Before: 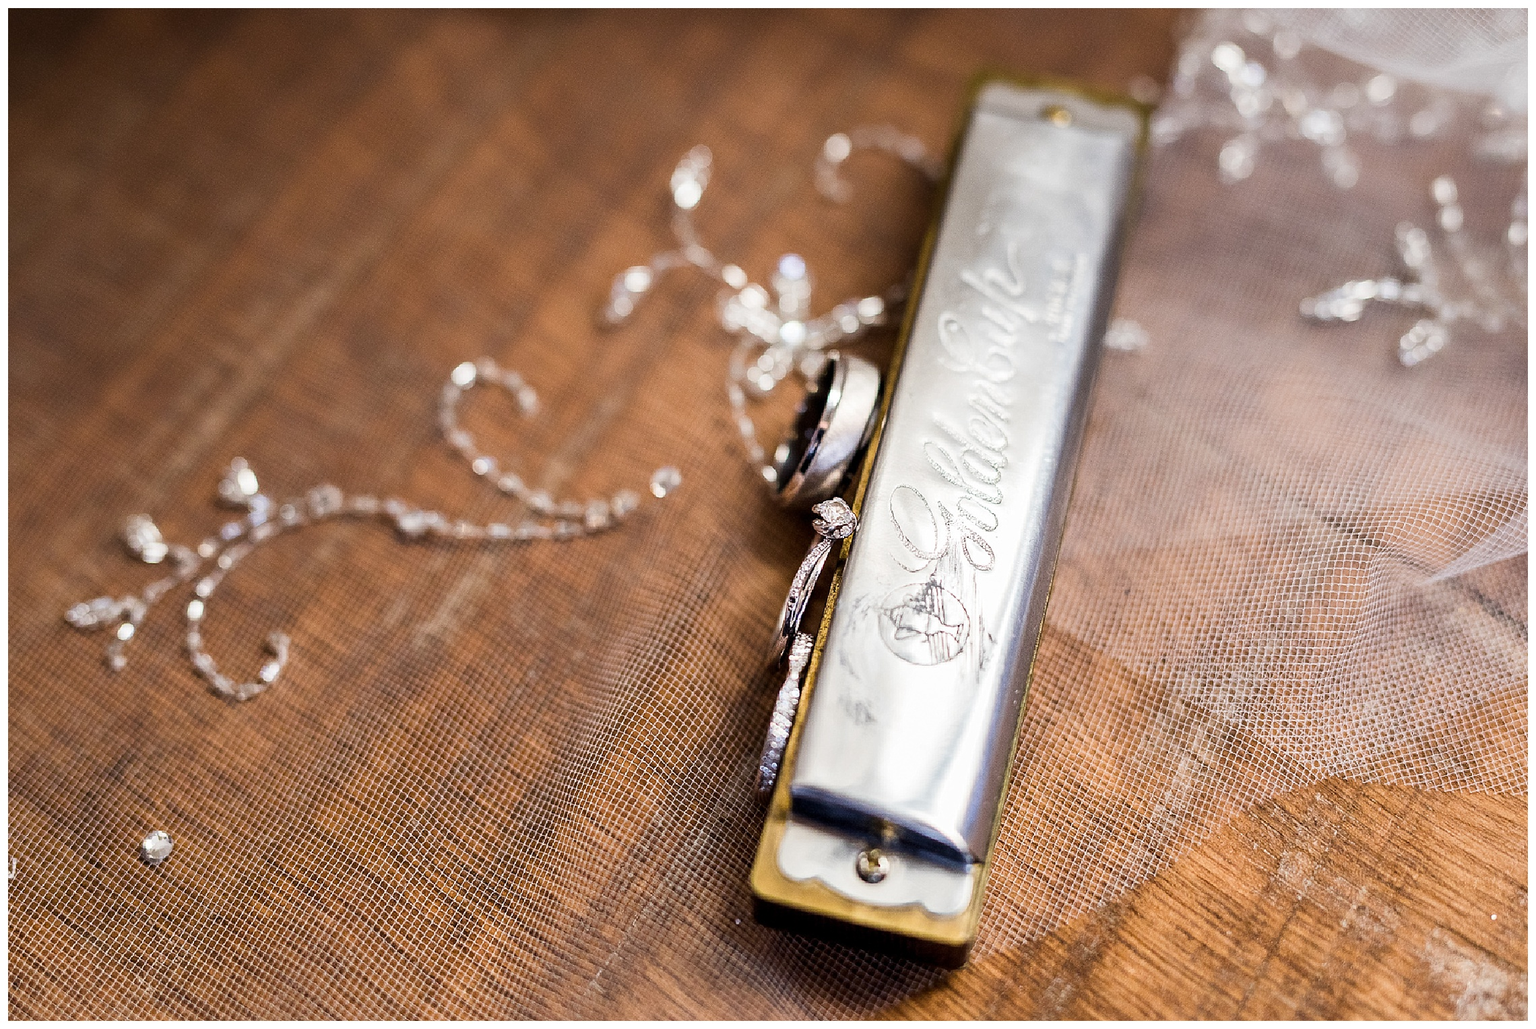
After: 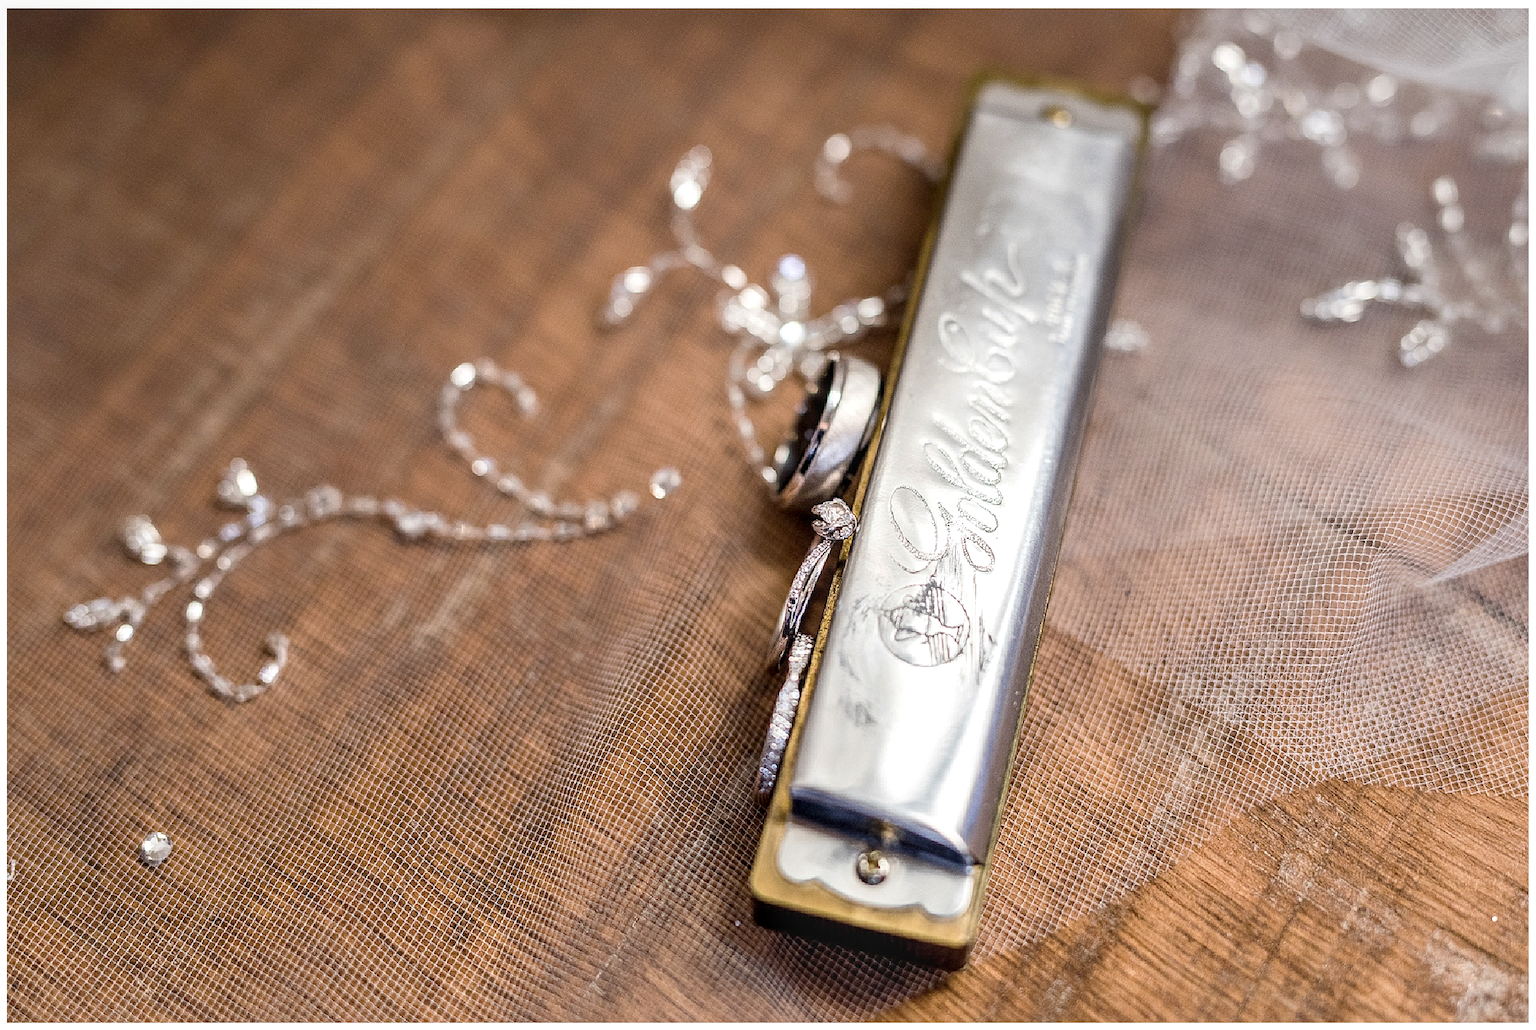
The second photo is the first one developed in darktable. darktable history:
local contrast: detail 130%
crop and rotate: left 0.126%, bottom 0.001%
tone curve: curves: ch0 [(0, 0) (0.045, 0.074) (0.883, 0.858) (1, 1)]; ch1 [(0, 0) (0.149, 0.074) (0.379, 0.327) (0.427, 0.401) (0.489, 0.479) (0.505, 0.515) (0.537, 0.573) (0.563, 0.599) (1, 1)]; ch2 [(0, 0) (0.307, 0.298) (0.388, 0.375) (0.443, 0.456) (0.485, 0.492) (1, 1)], preserve colors none
